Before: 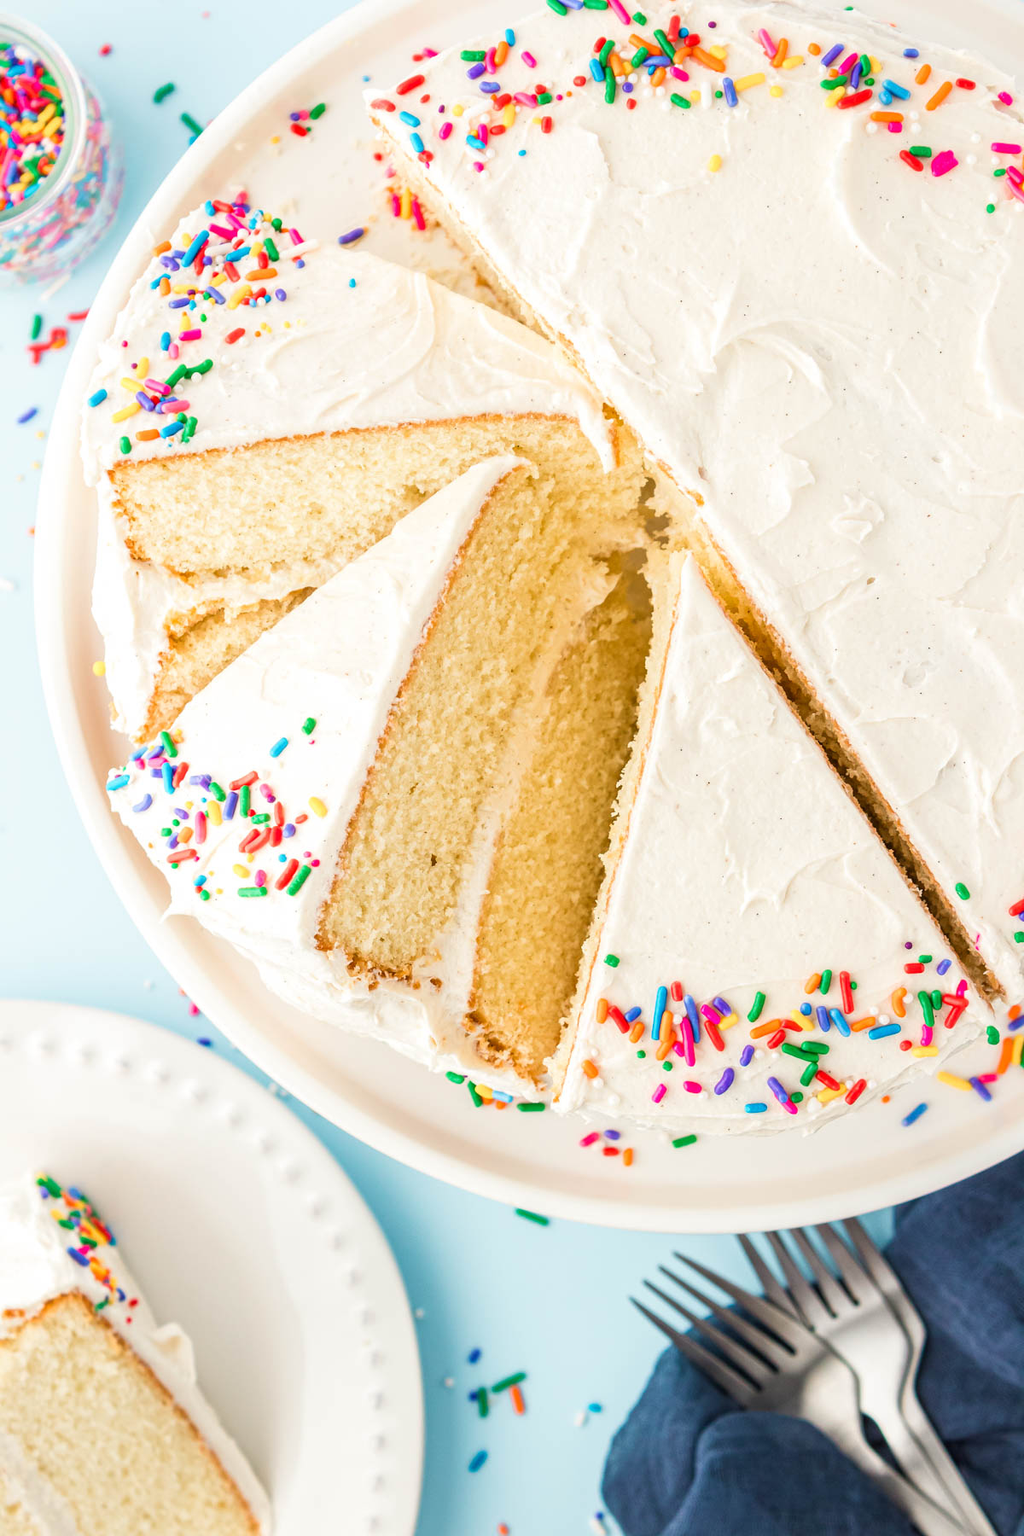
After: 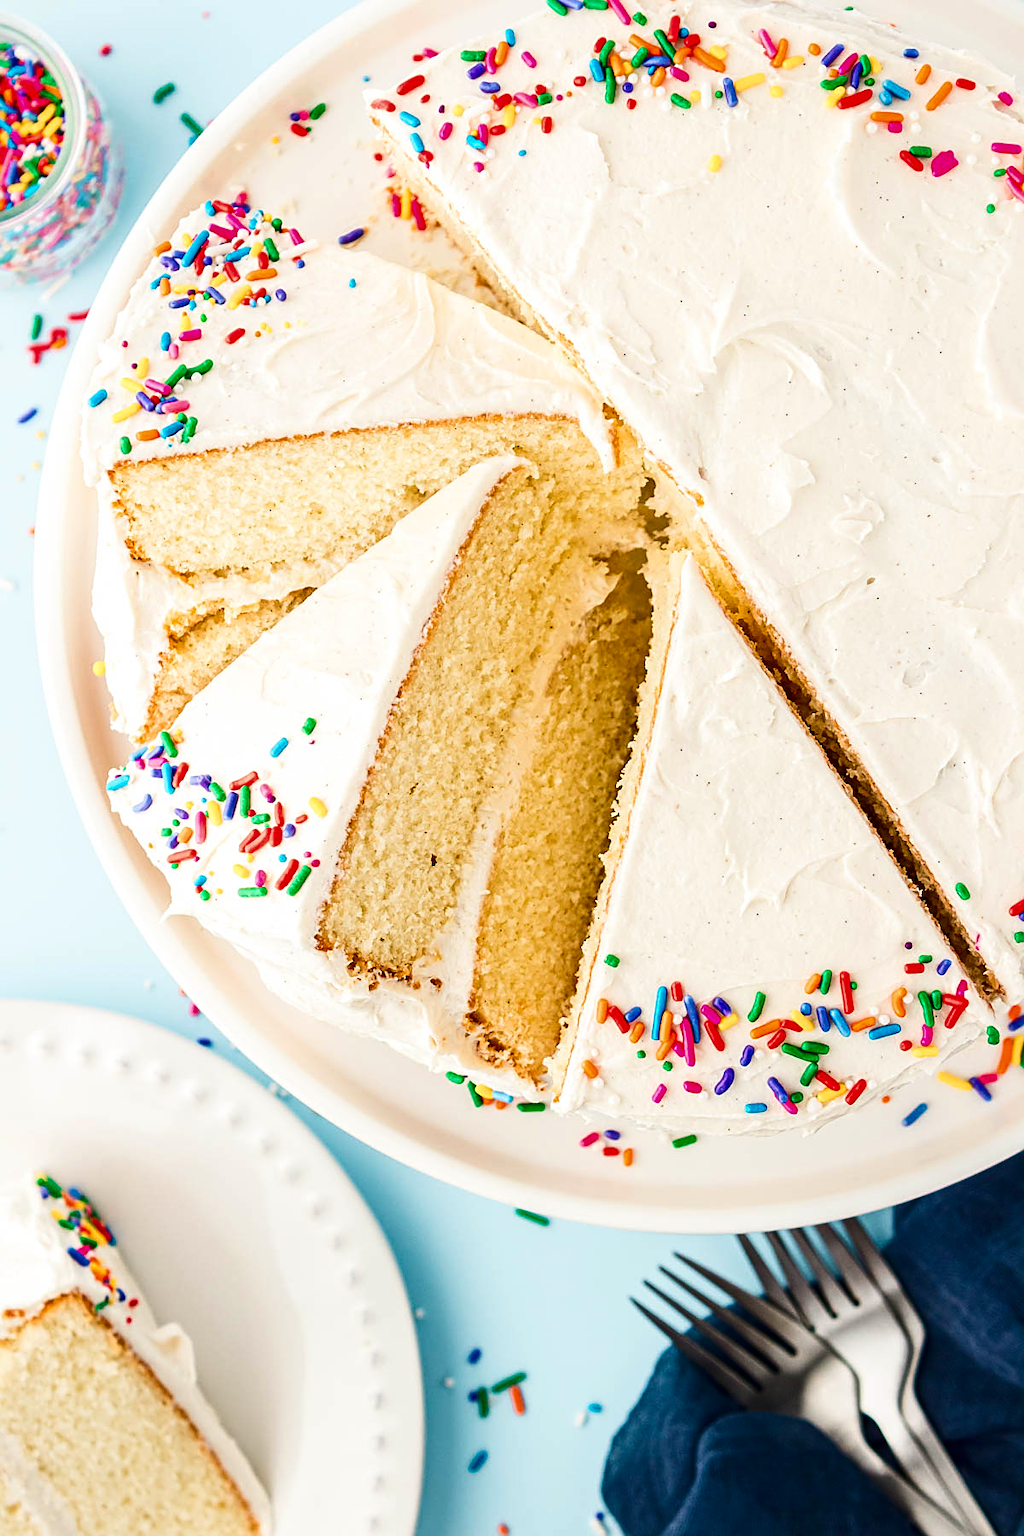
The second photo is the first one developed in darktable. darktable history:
contrast brightness saturation: contrast 0.19, brightness -0.24, saturation 0.11
sharpen: on, module defaults
